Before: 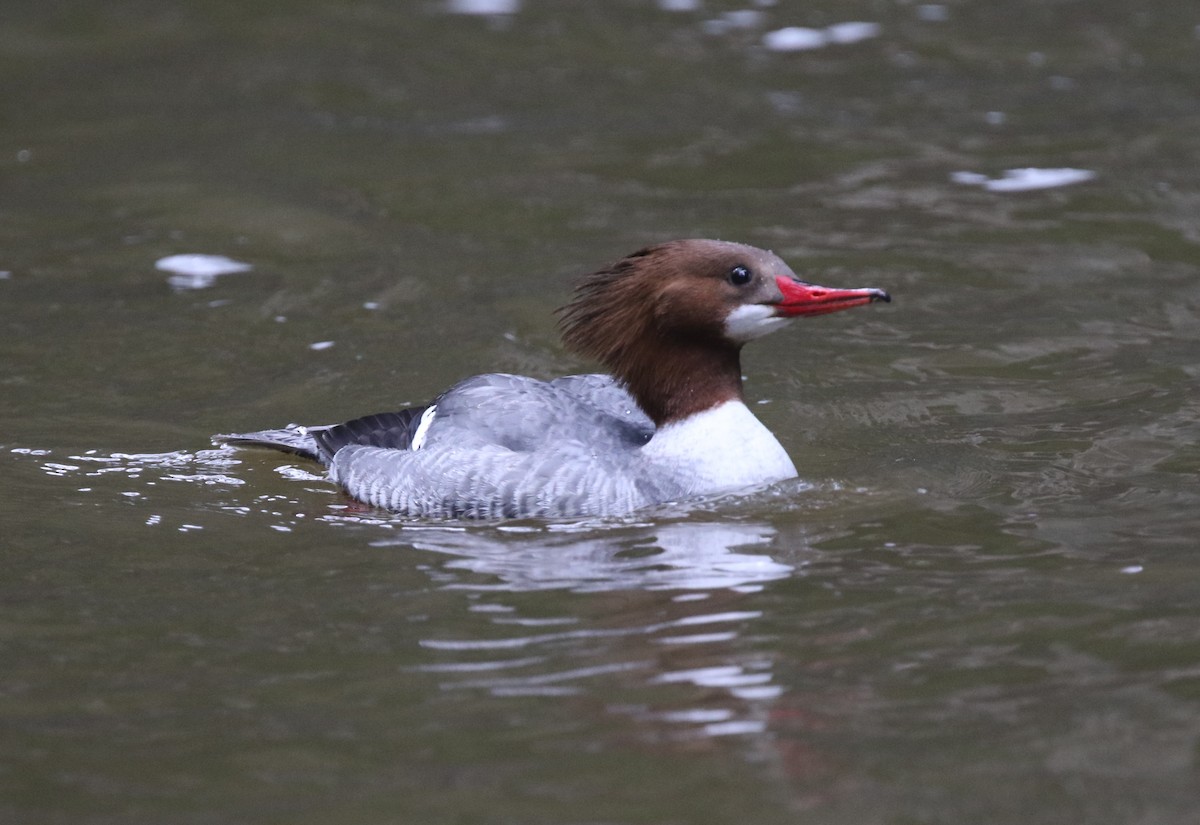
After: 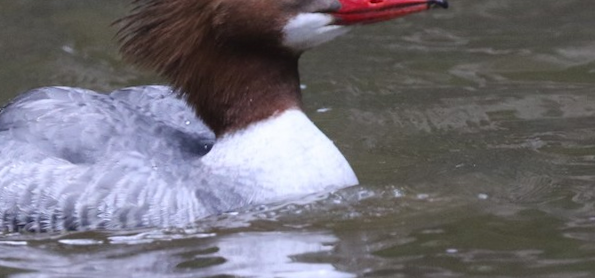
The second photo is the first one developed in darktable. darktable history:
crop: left 36.607%, top 34.735%, right 13.146%, bottom 30.611%
rotate and perspective: rotation -1°, crop left 0.011, crop right 0.989, crop top 0.025, crop bottom 0.975
